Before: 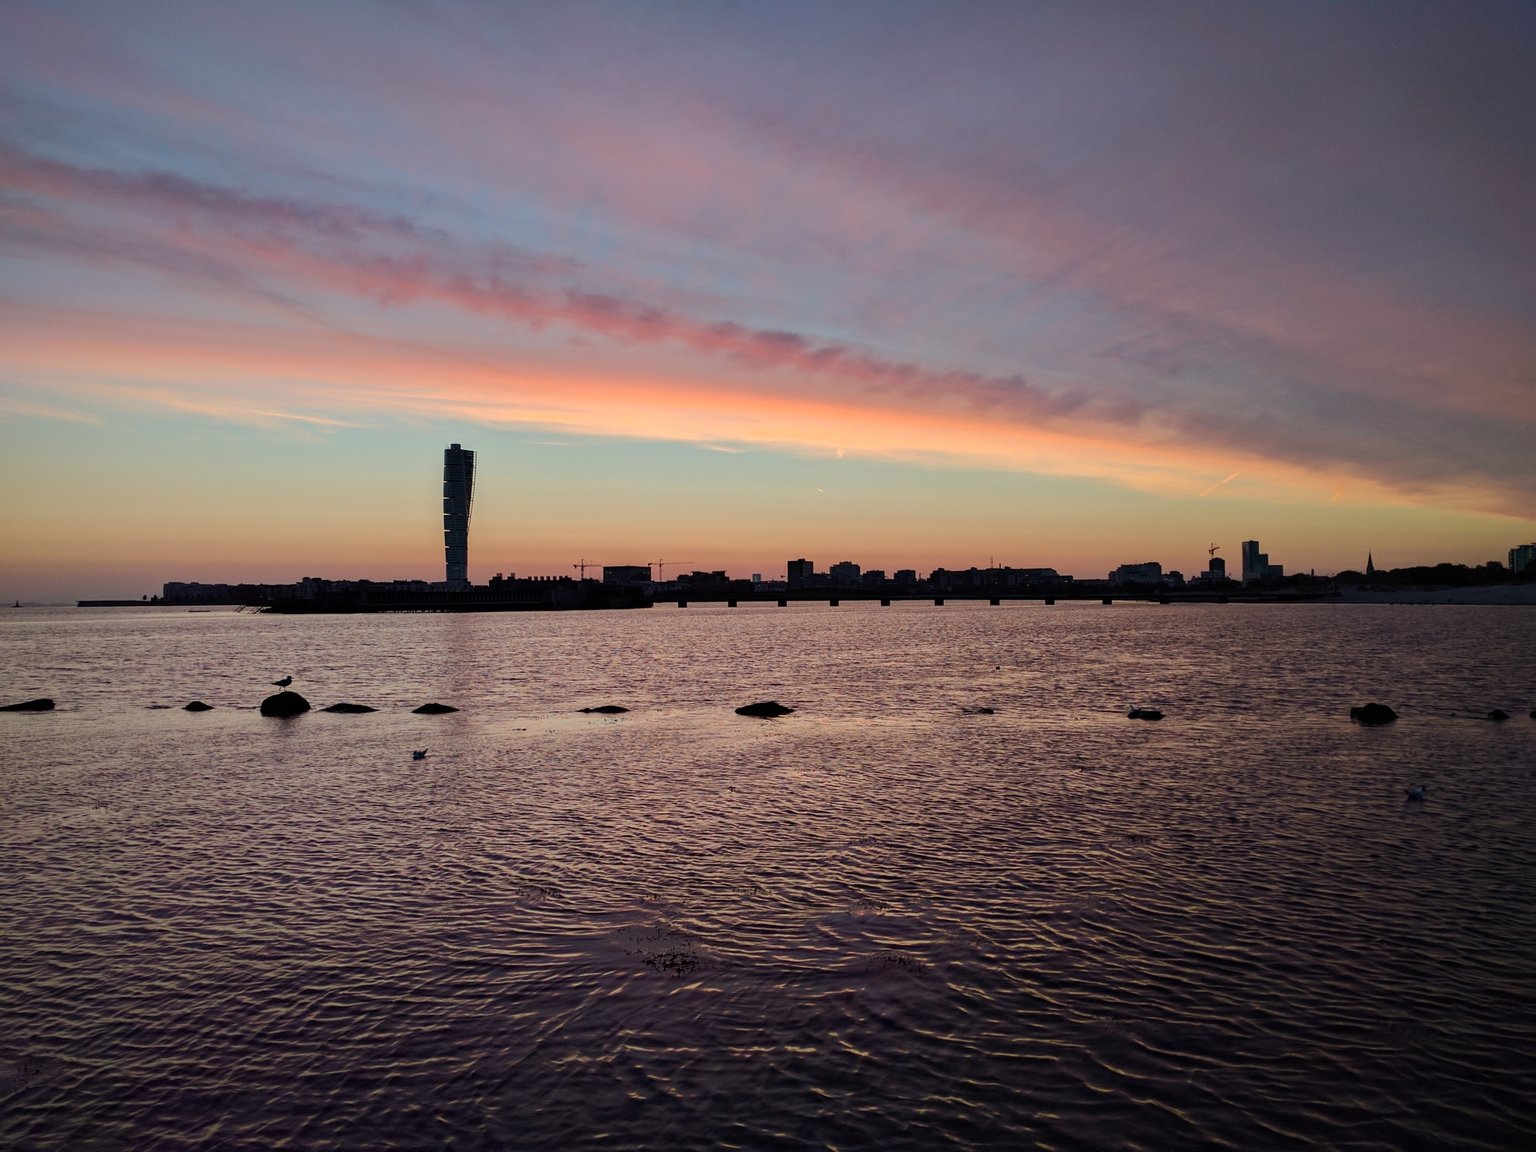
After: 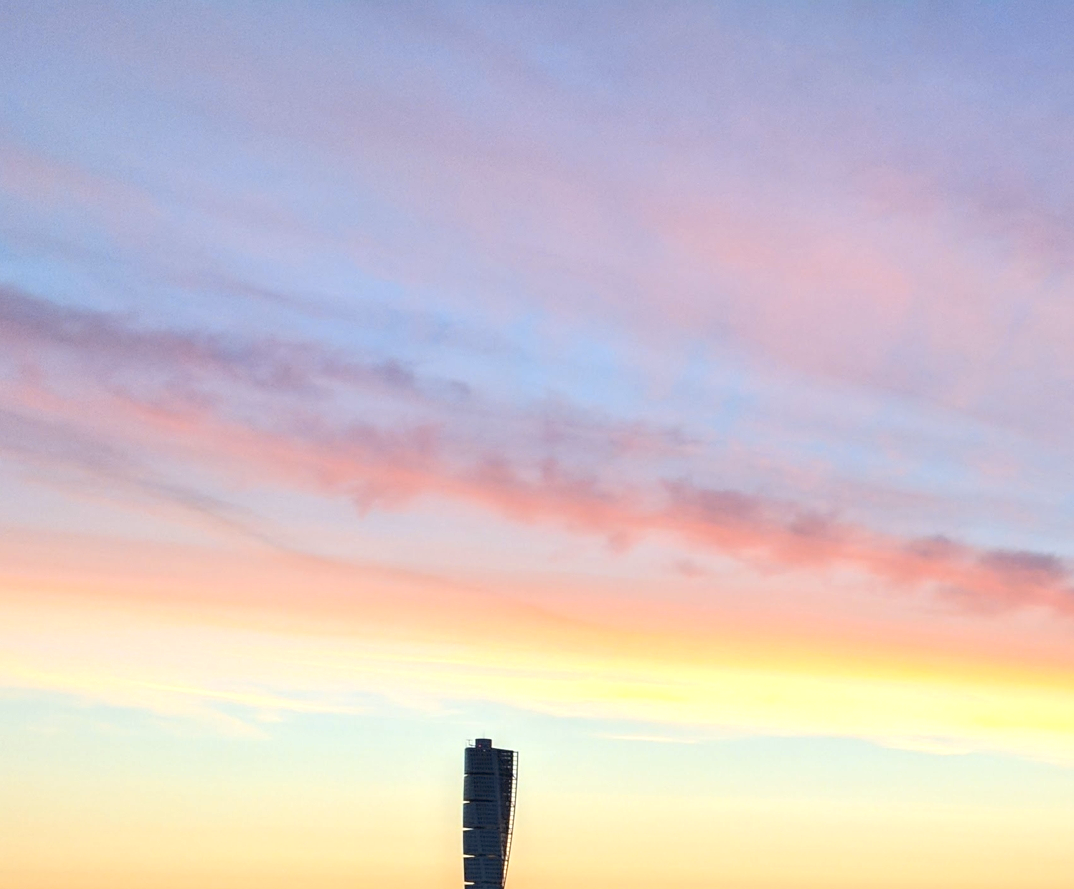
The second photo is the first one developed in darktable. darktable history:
color contrast: green-magenta contrast 0.85, blue-yellow contrast 1.25, unbound 0
crop and rotate: left 10.817%, top 0.062%, right 47.194%, bottom 53.626%
exposure: black level correction 0, exposure 1 EV, compensate exposure bias true, compensate highlight preservation false
tone equalizer: -8 EV 1 EV, -7 EV 1 EV, -6 EV 1 EV, -5 EV 1 EV, -4 EV 1 EV, -3 EV 0.75 EV, -2 EV 0.5 EV, -1 EV 0.25 EV
